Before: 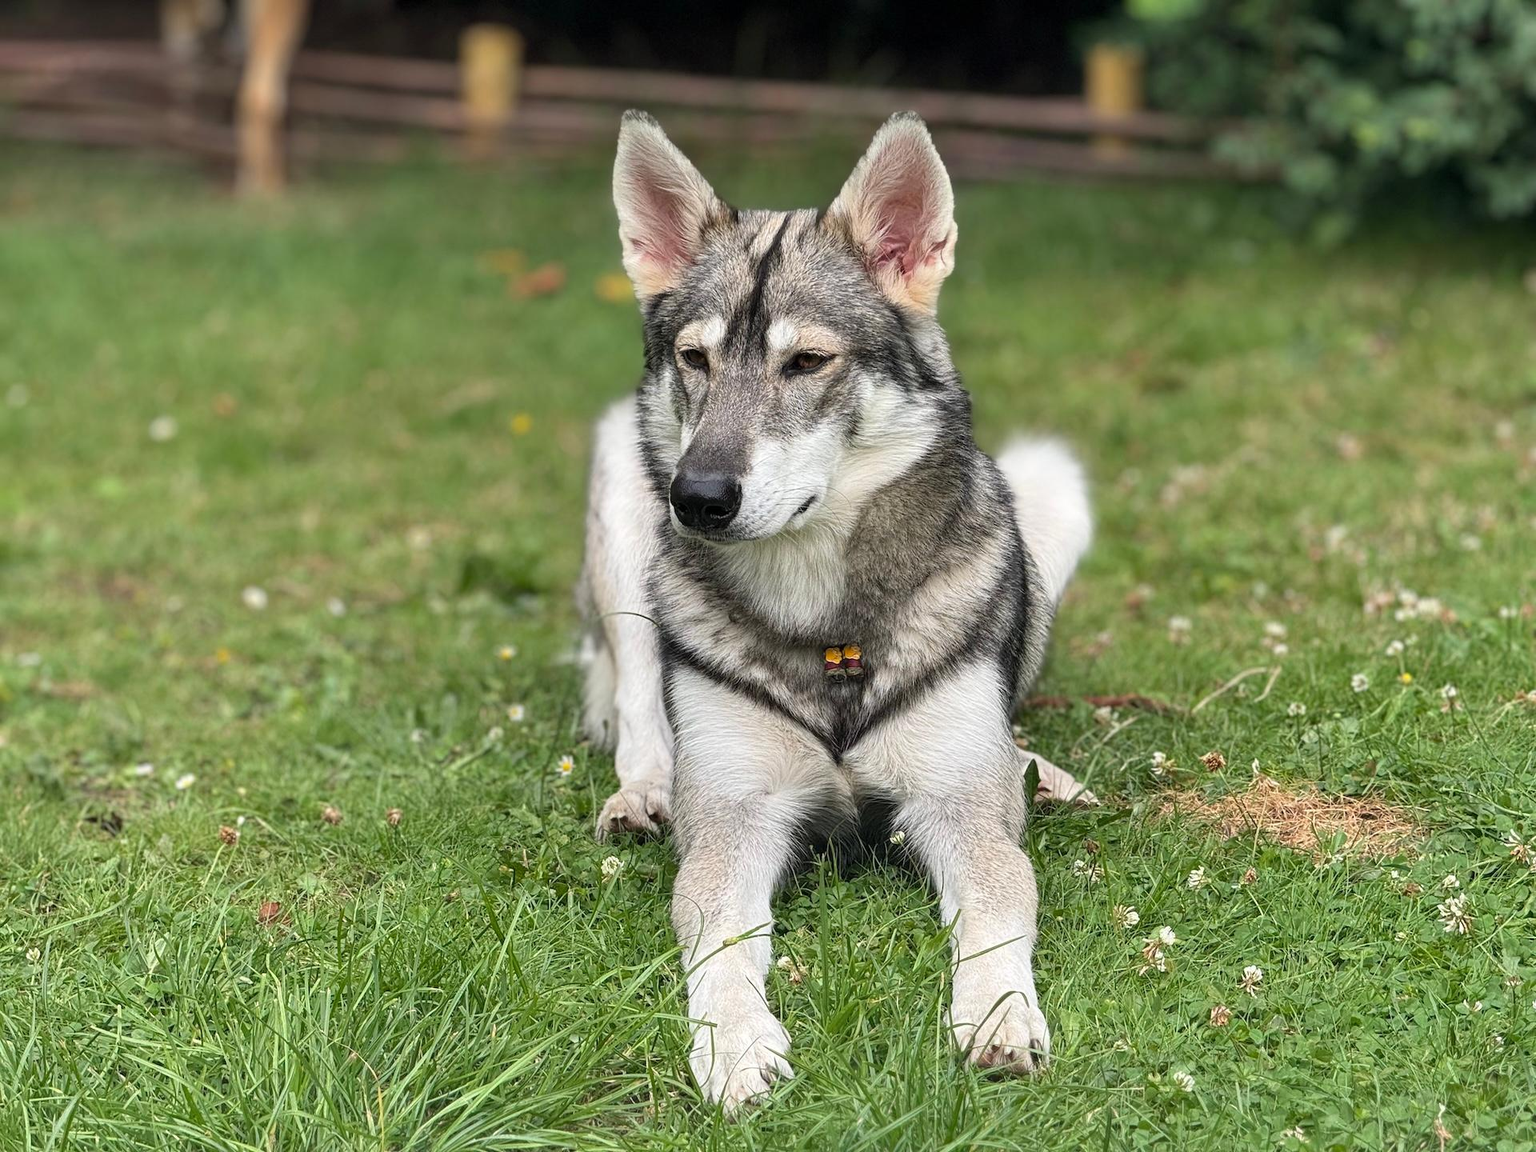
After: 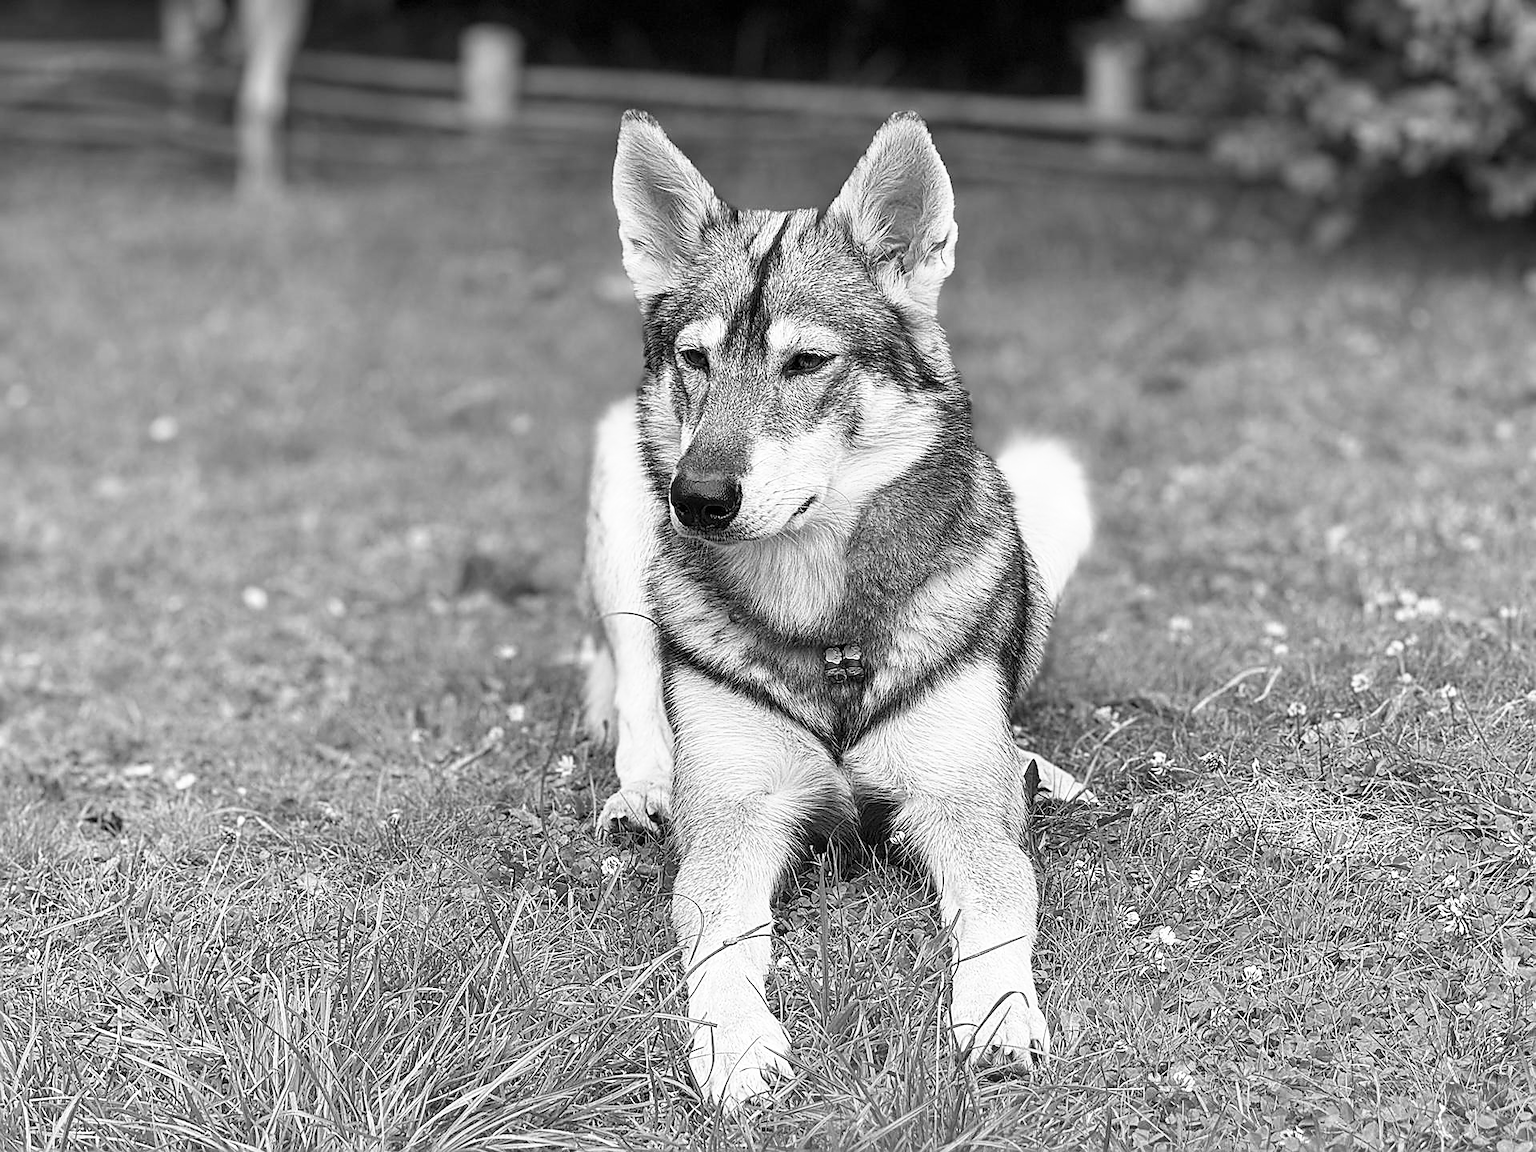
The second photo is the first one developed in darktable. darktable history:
sharpen: radius 1.4, amount 1.25, threshold 0.7
monochrome: on, module defaults
base curve: curves: ch0 [(0, 0) (0.688, 0.865) (1, 1)], preserve colors none
color correction: highlights a* -20.17, highlights b* 20.27, shadows a* 20.03, shadows b* -20.46, saturation 0.43
